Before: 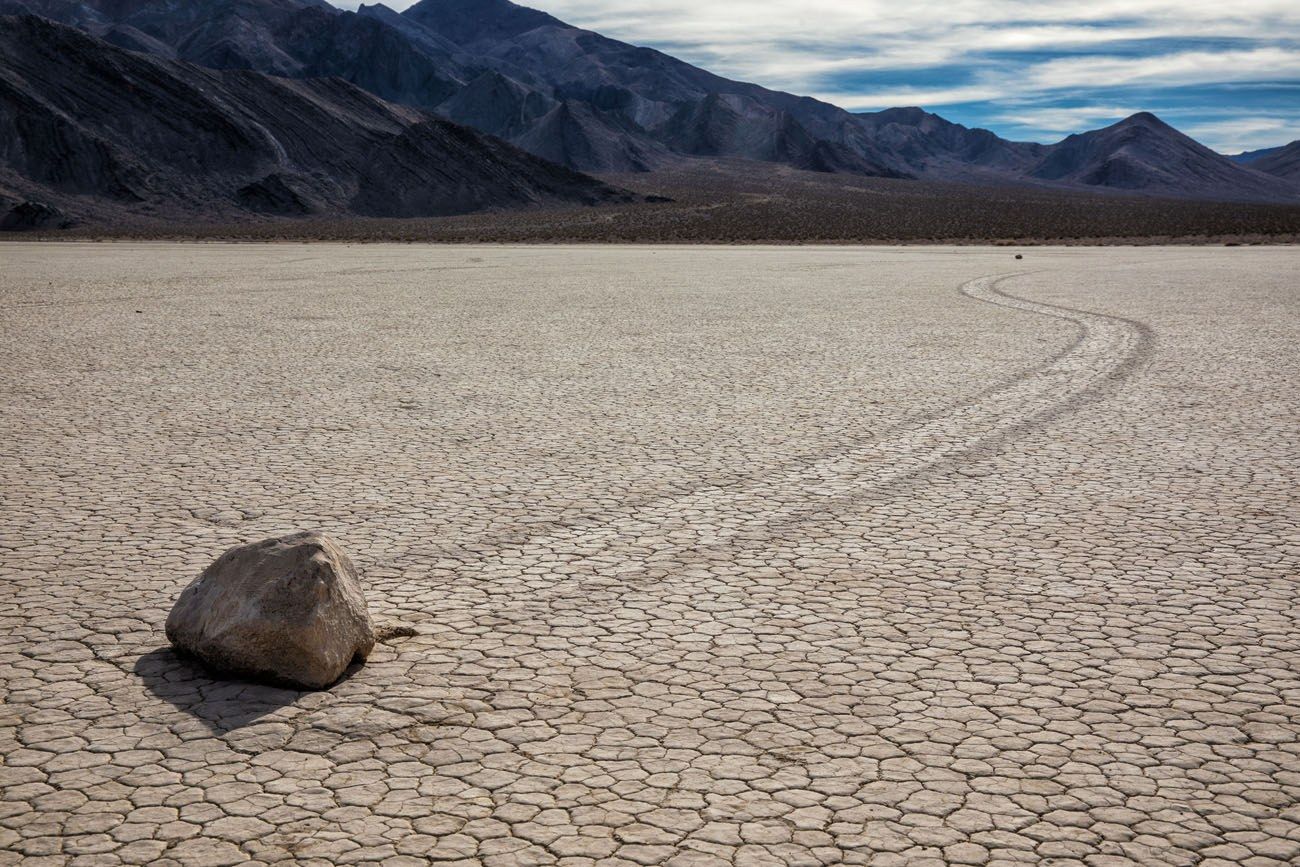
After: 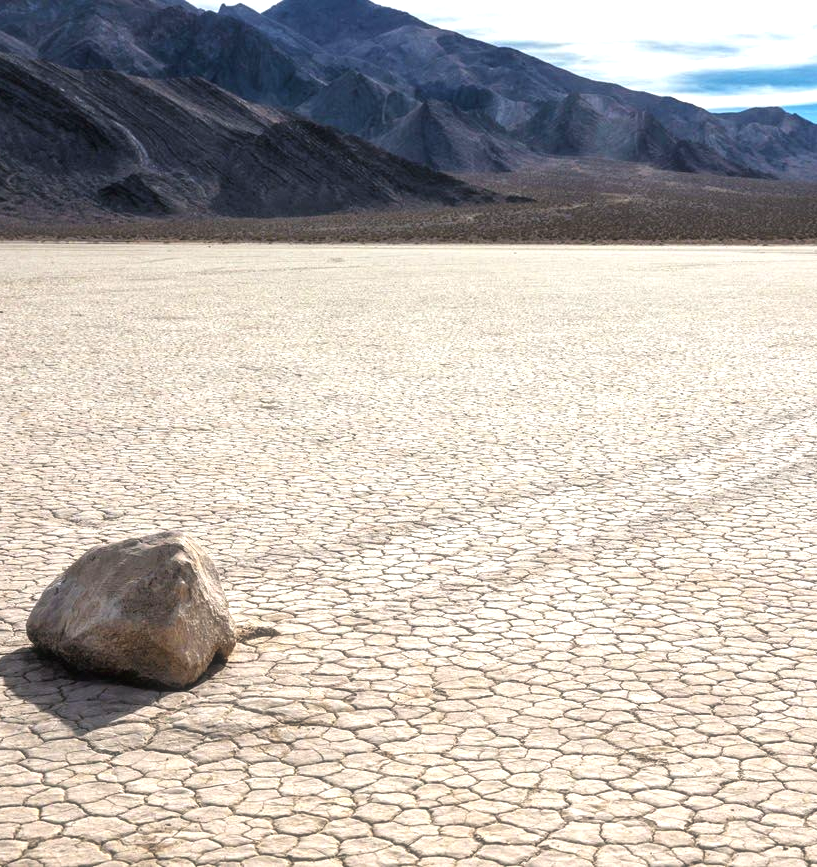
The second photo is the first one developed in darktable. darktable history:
exposure: black level correction 0, exposure 1.022 EV, compensate exposure bias true, compensate highlight preservation false
crop: left 10.735%, right 26.395%
haze removal: strength -0.096, compatibility mode true, adaptive false
